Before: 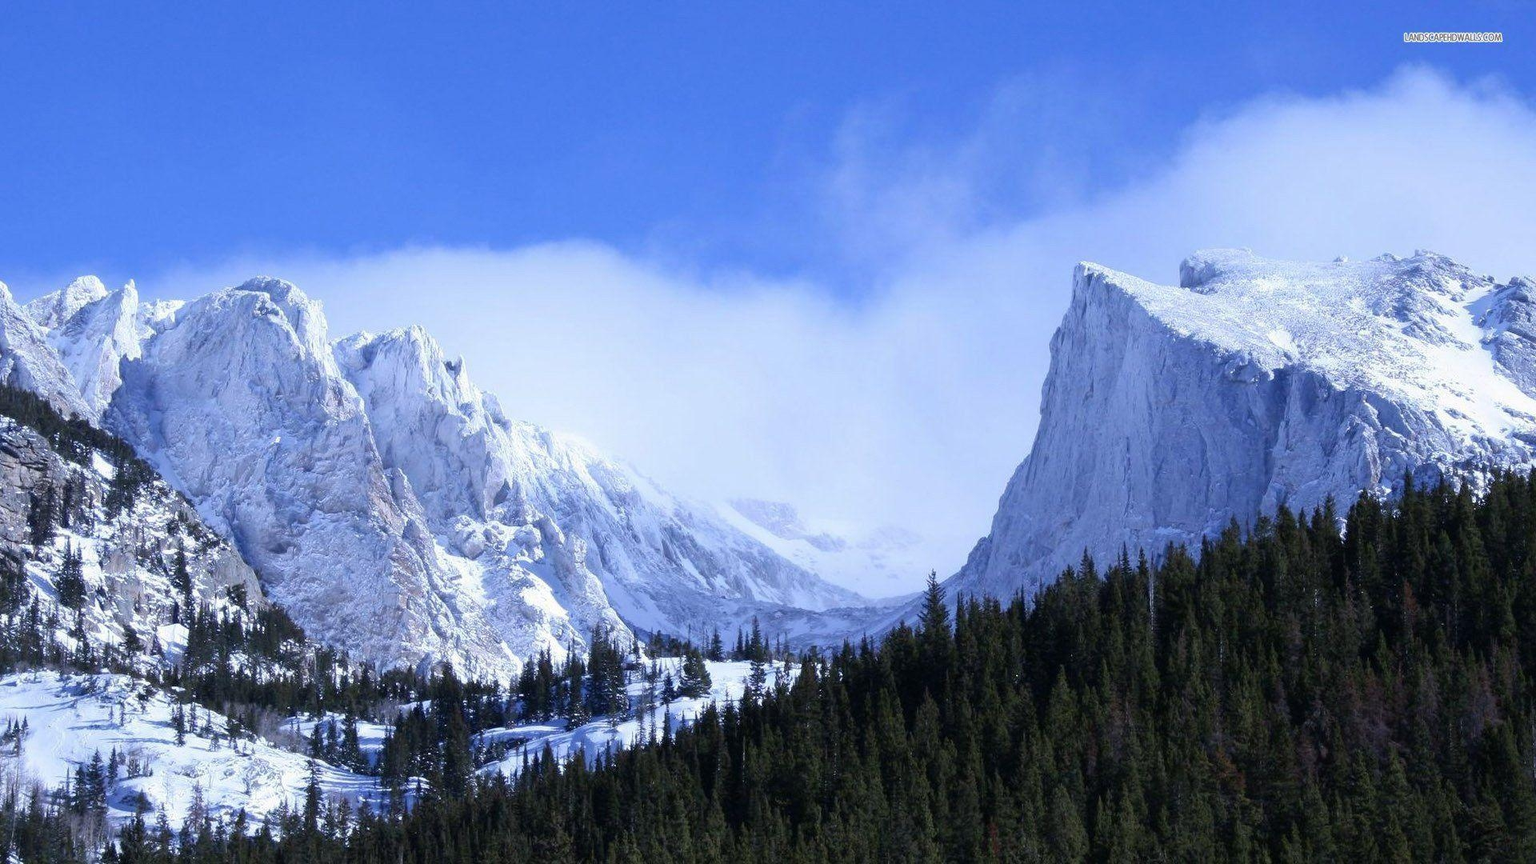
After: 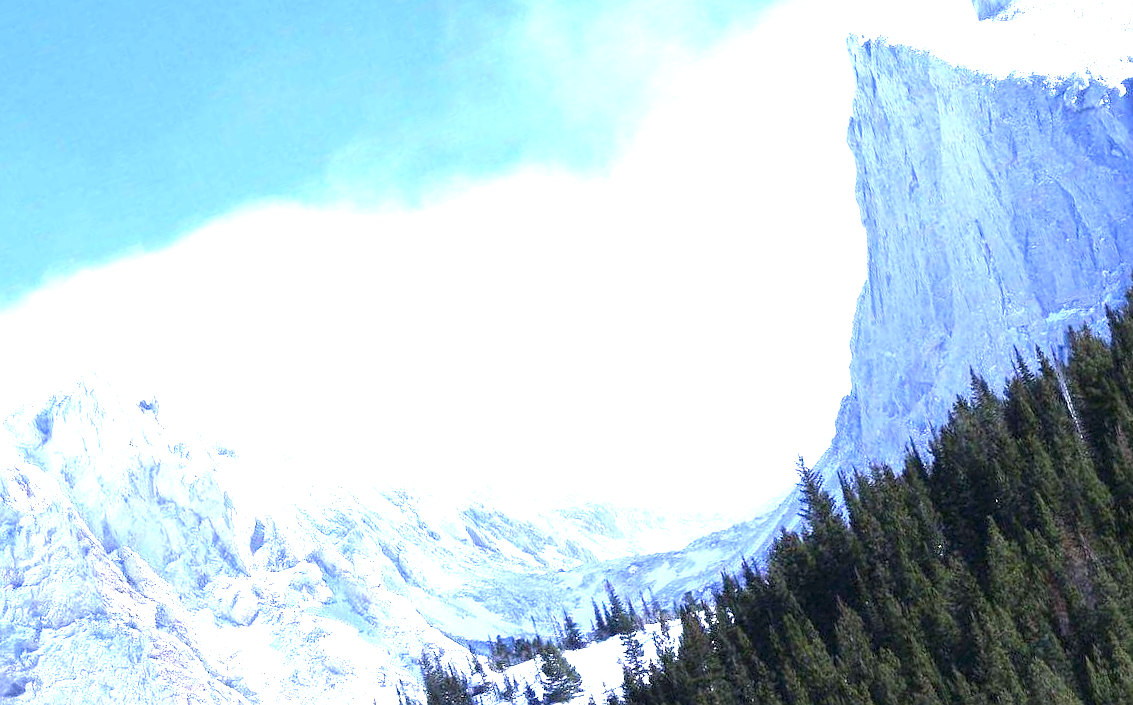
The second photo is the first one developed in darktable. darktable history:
exposure: black level correction 0, exposure 1.739 EV, compensate highlight preservation false
sharpen: radius 1.024
crop and rotate: angle 18.58°, left 6.78%, right 3.848%, bottom 1.07%
